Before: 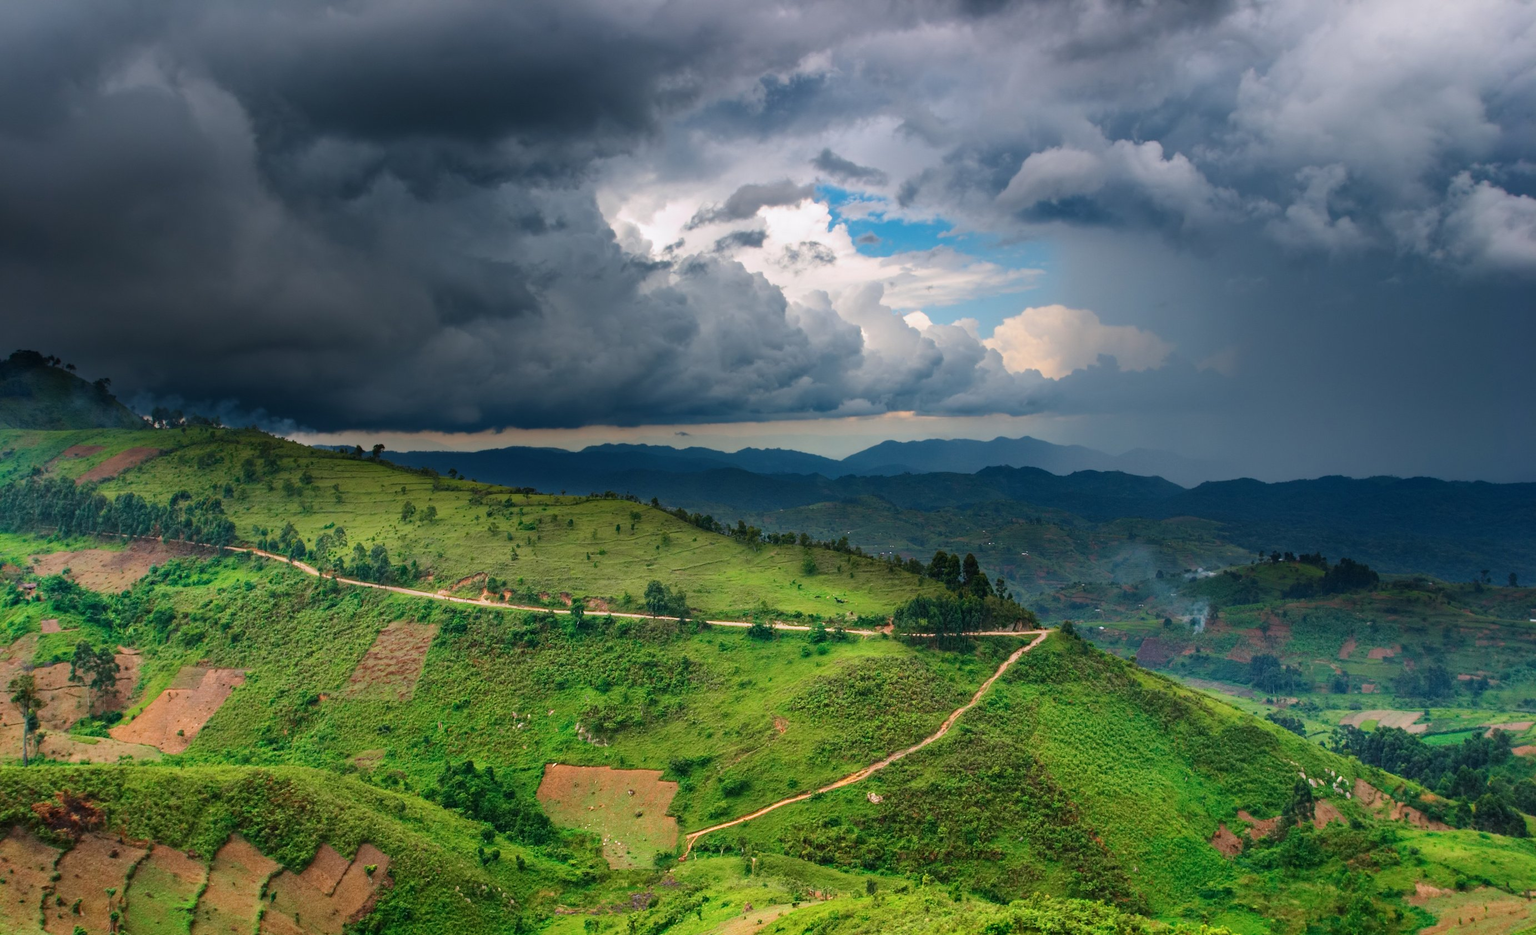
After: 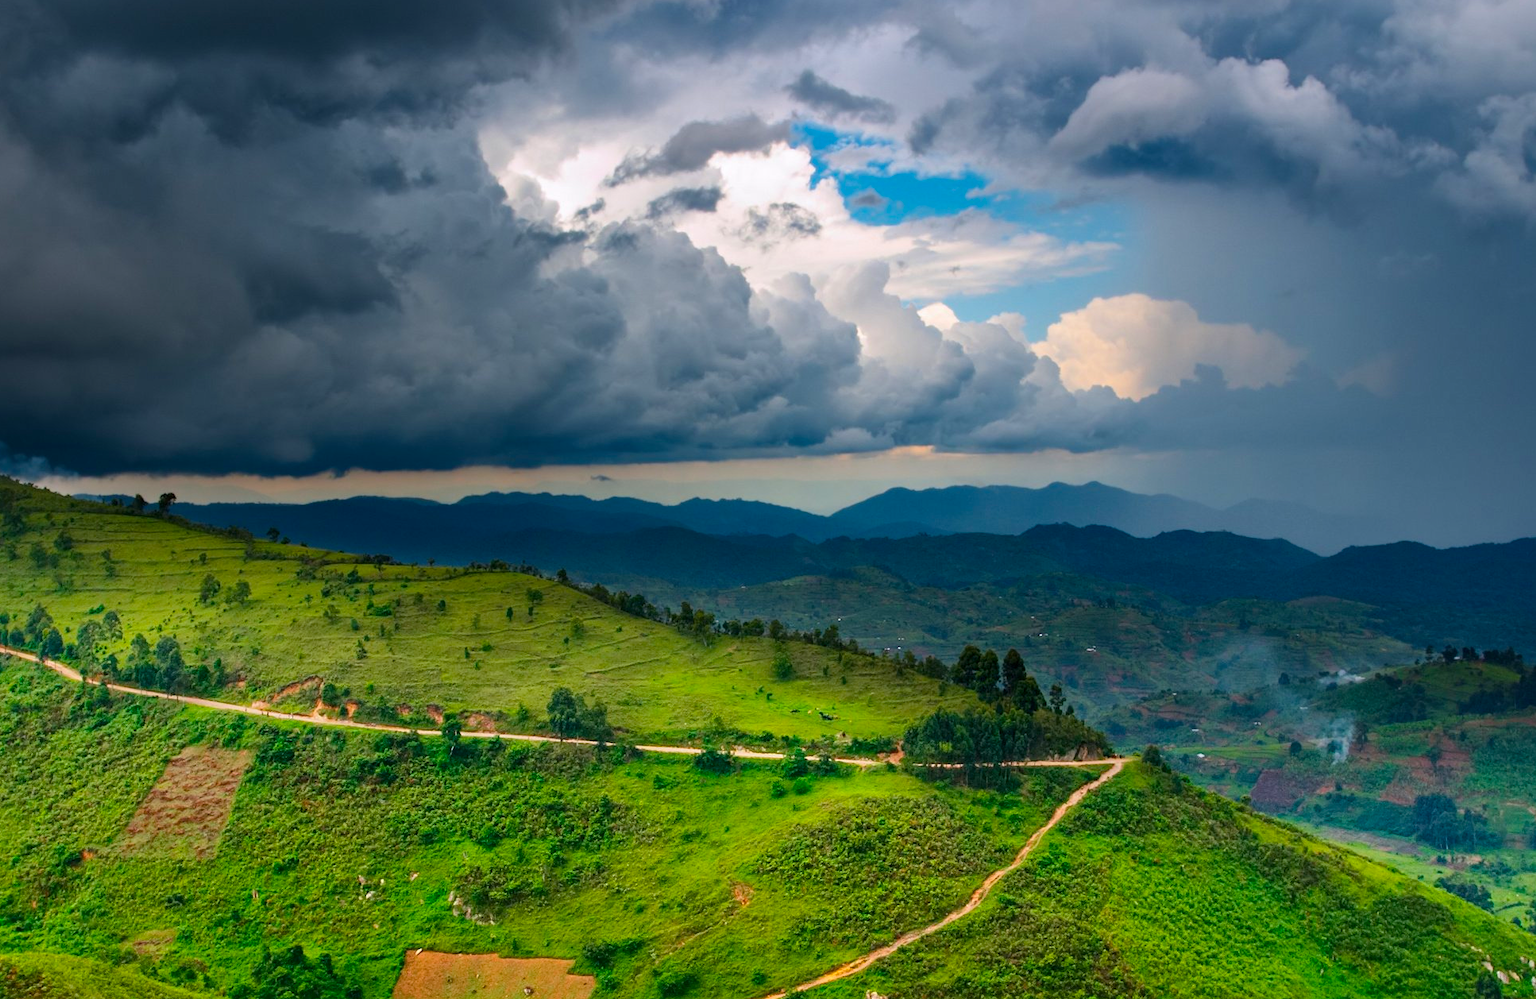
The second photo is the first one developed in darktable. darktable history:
crop and rotate: left 17.046%, top 10.659%, right 12.989%, bottom 14.553%
color balance rgb: perceptual saturation grading › global saturation 30%, global vibrance 10%
local contrast: mode bilateral grid, contrast 20, coarseness 50, detail 120%, midtone range 0.2
